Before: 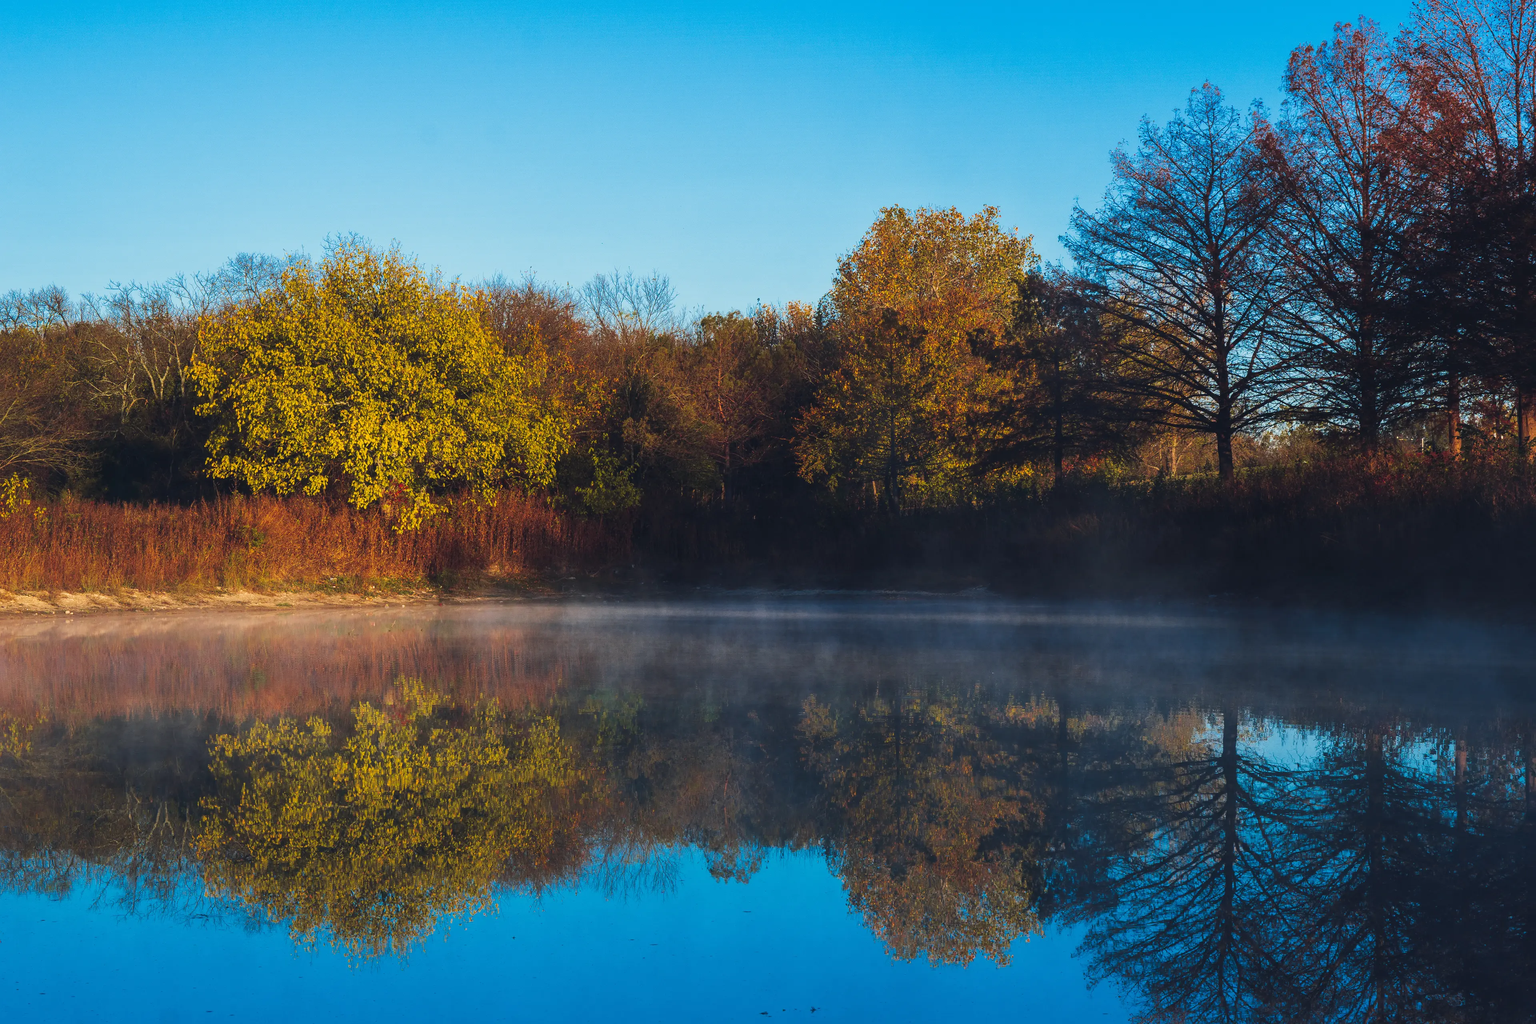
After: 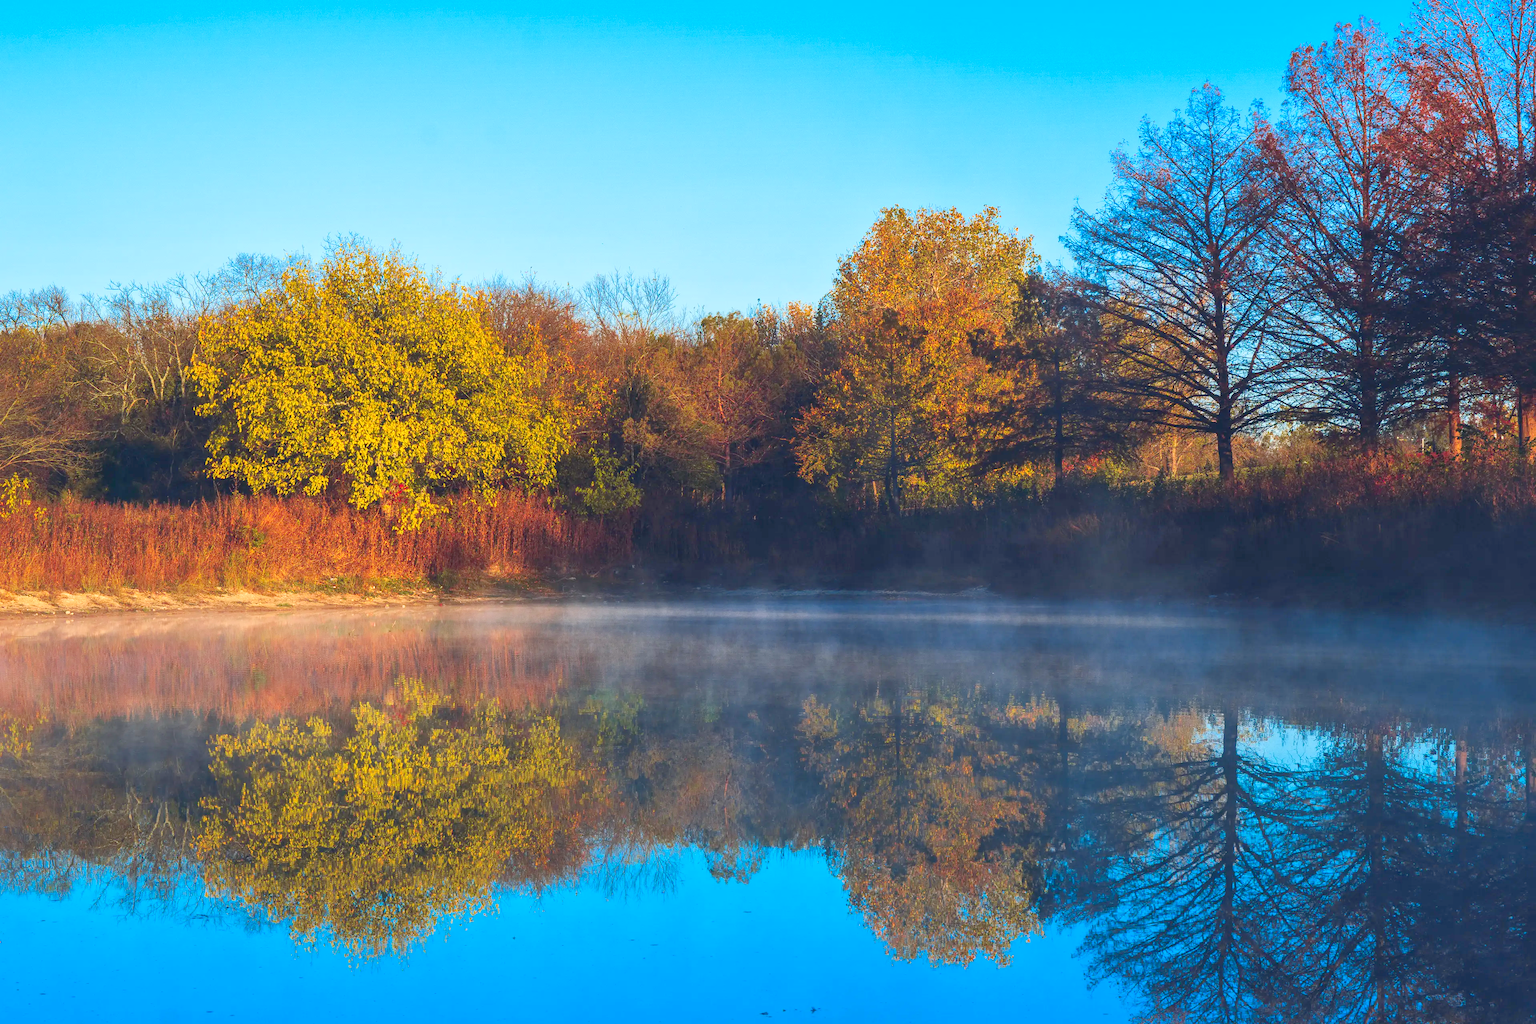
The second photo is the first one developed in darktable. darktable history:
local contrast: mode bilateral grid, contrast 20, coarseness 50, detail 120%, midtone range 0.2
levels: levels [0, 0.397, 0.955]
